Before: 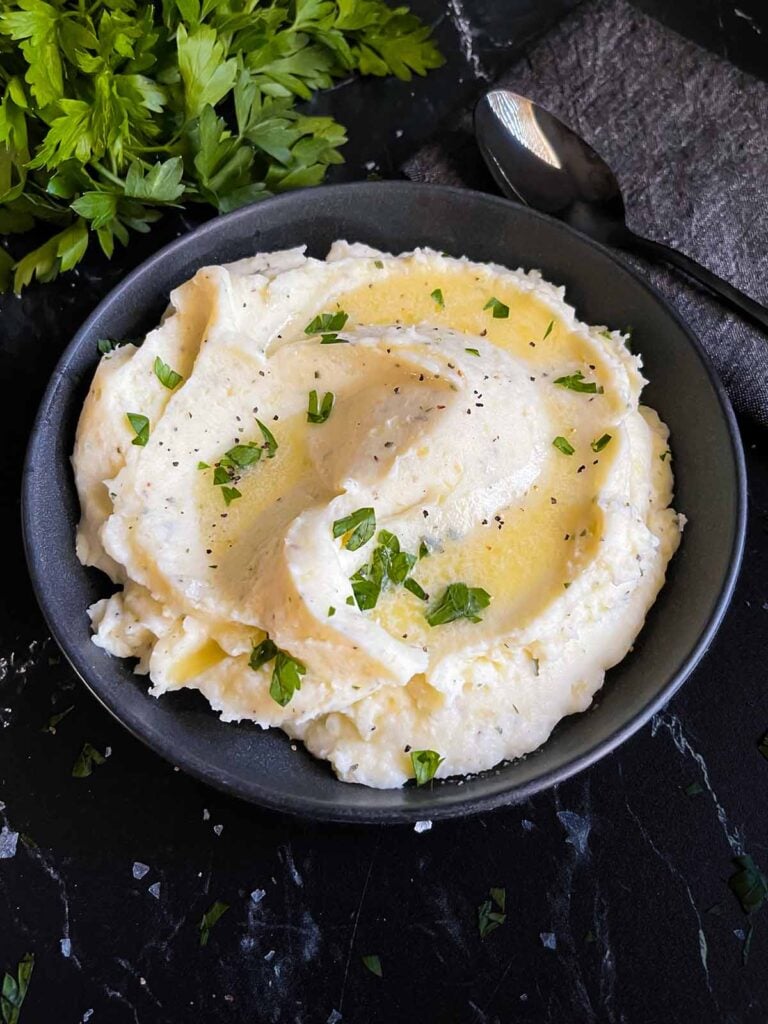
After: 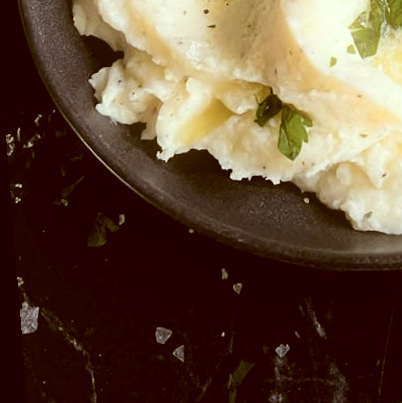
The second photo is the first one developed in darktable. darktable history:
base curve: curves: ch0 [(0, 0) (0.303, 0.277) (1, 1)]
crop and rotate: top 54.778%, right 46.61%, bottom 0.159%
rotate and perspective: rotation -4.57°, crop left 0.054, crop right 0.944, crop top 0.087, crop bottom 0.914
color correction: highlights a* -5.94, highlights b* 9.48, shadows a* 10.12, shadows b* 23.94
bloom: size 5%, threshold 95%, strength 15%
contrast brightness saturation: contrast 0.1, saturation -0.36
